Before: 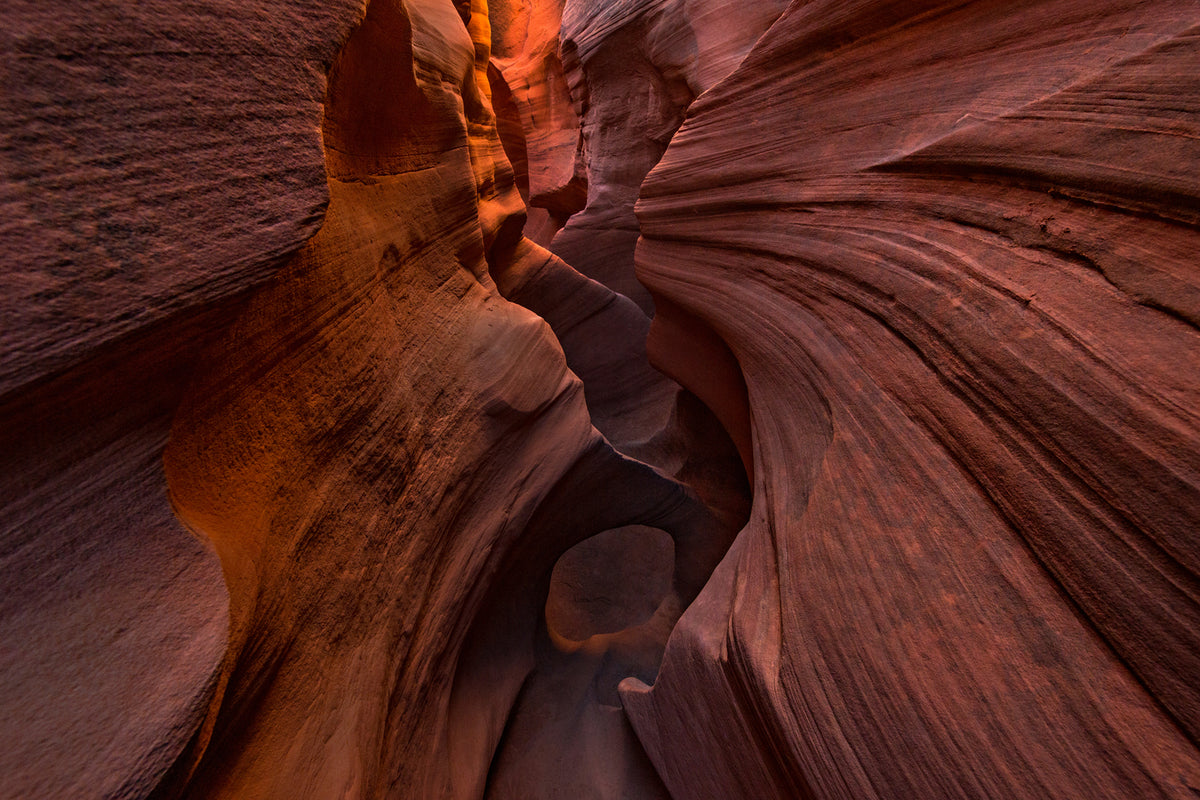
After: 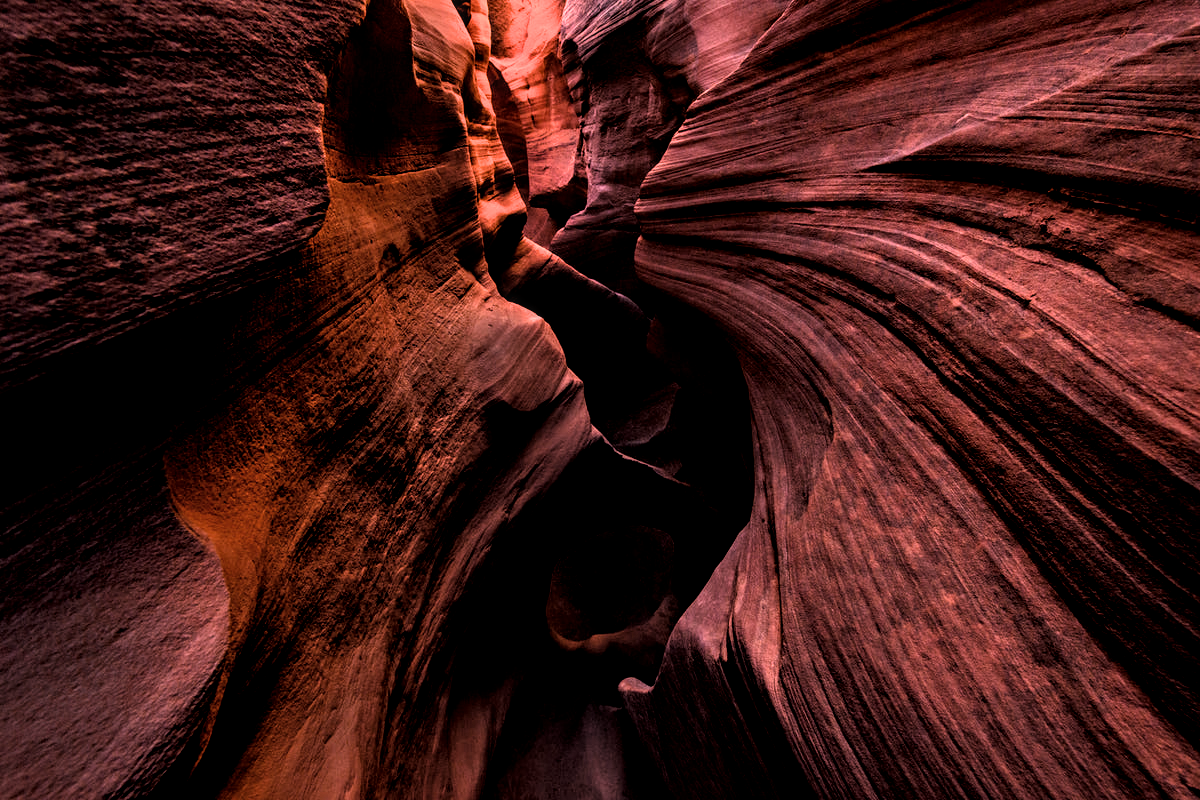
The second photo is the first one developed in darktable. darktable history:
white balance: red 1.188, blue 1.11
local contrast: detail 130%
bloom: size 5%, threshold 95%, strength 15%
filmic rgb: black relative exposure -3.75 EV, white relative exposure 2.4 EV, dynamic range scaling -50%, hardness 3.42, latitude 30%, contrast 1.8
